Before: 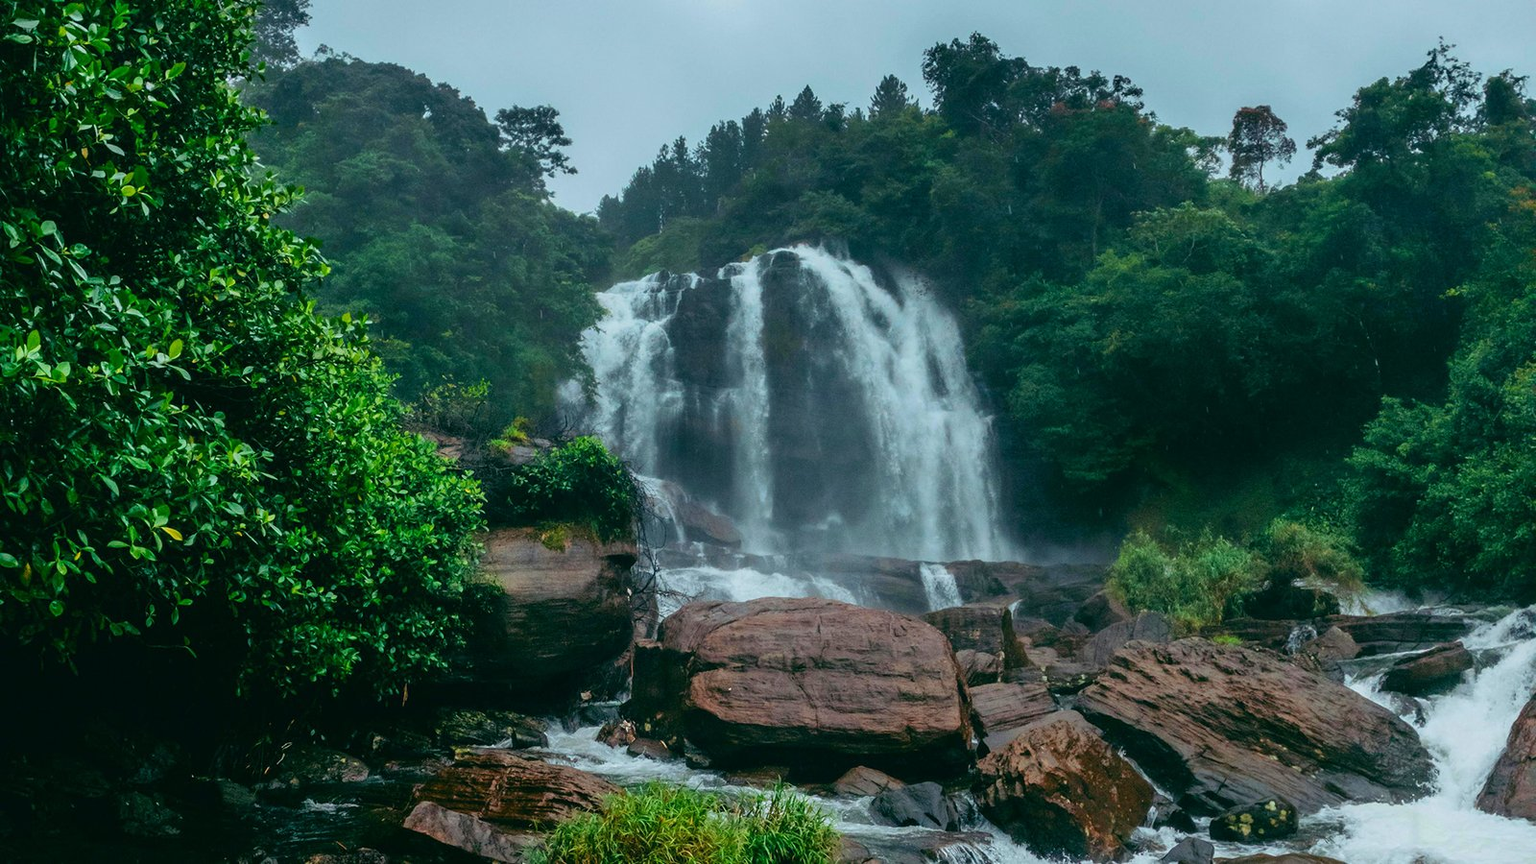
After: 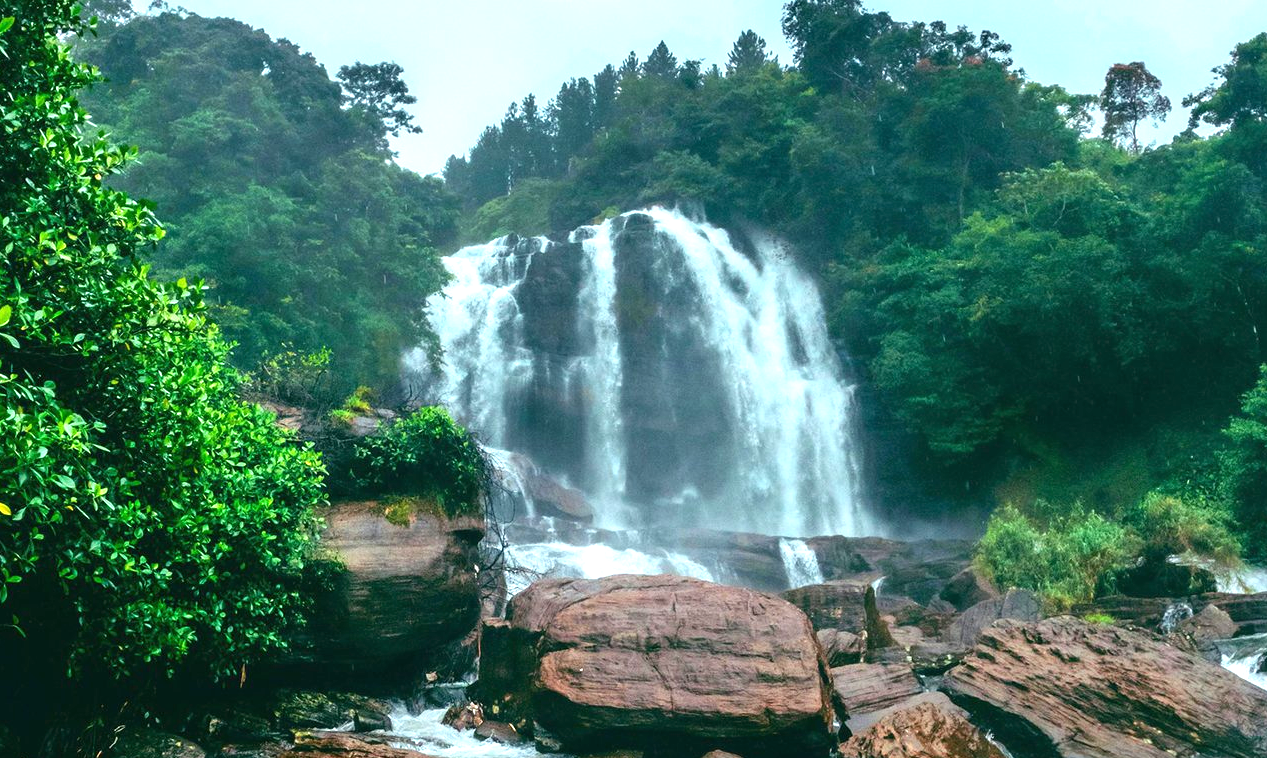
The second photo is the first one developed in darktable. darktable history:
crop: left 11.225%, top 5.381%, right 9.565%, bottom 10.314%
exposure: black level correction 0, exposure 1.2 EV, compensate highlight preservation false
